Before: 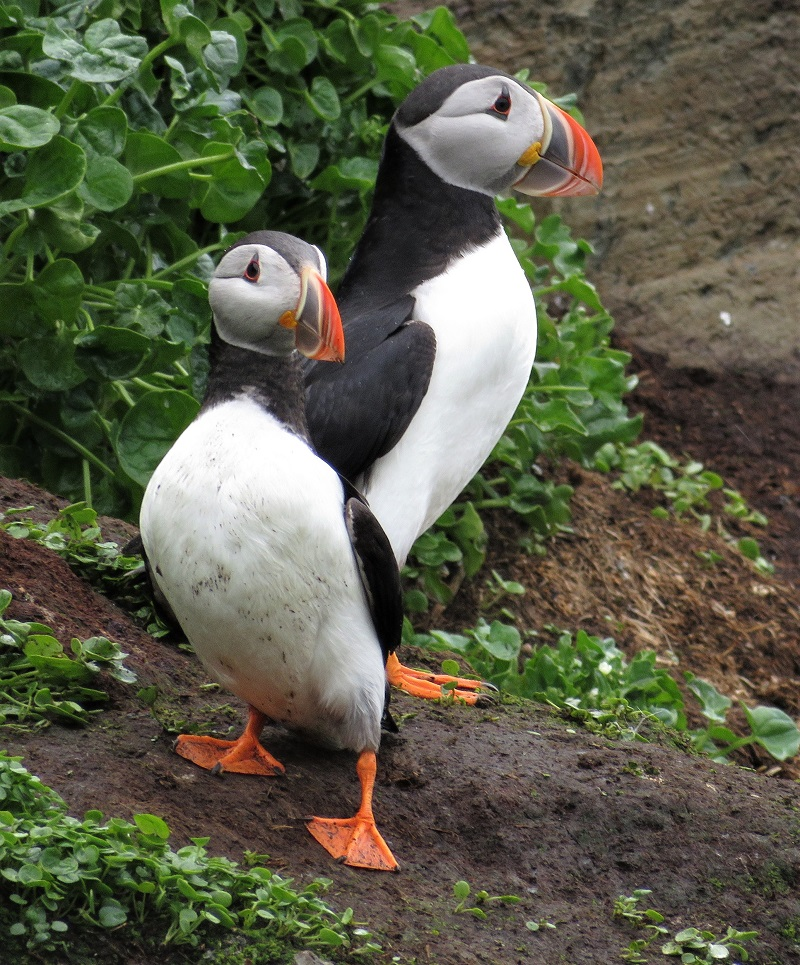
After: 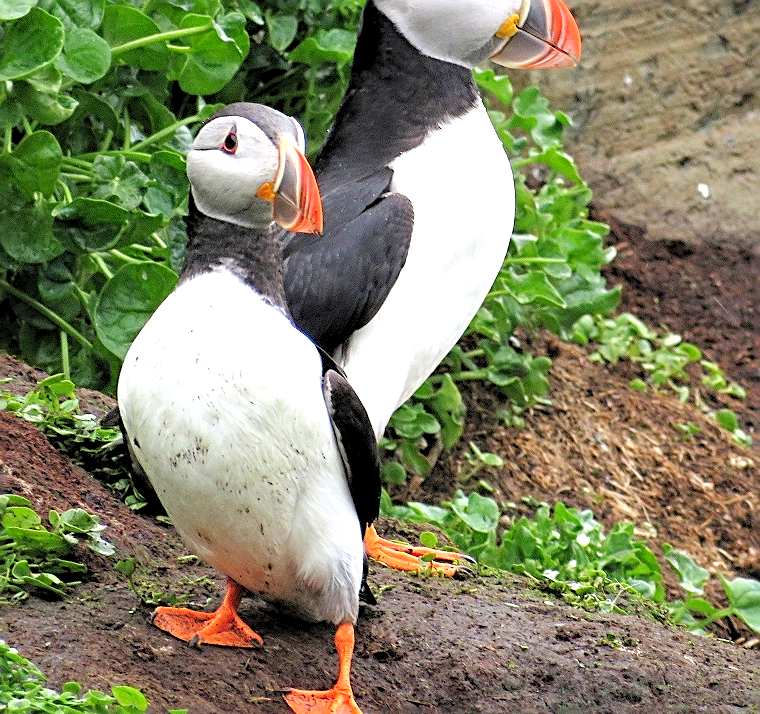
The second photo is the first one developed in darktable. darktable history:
crop and rotate: left 2.991%, top 13.302%, right 1.981%, bottom 12.636%
levels: levels [0.036, 0.364, 0.827]
sharpen: radius 2.543, amount 0.636
